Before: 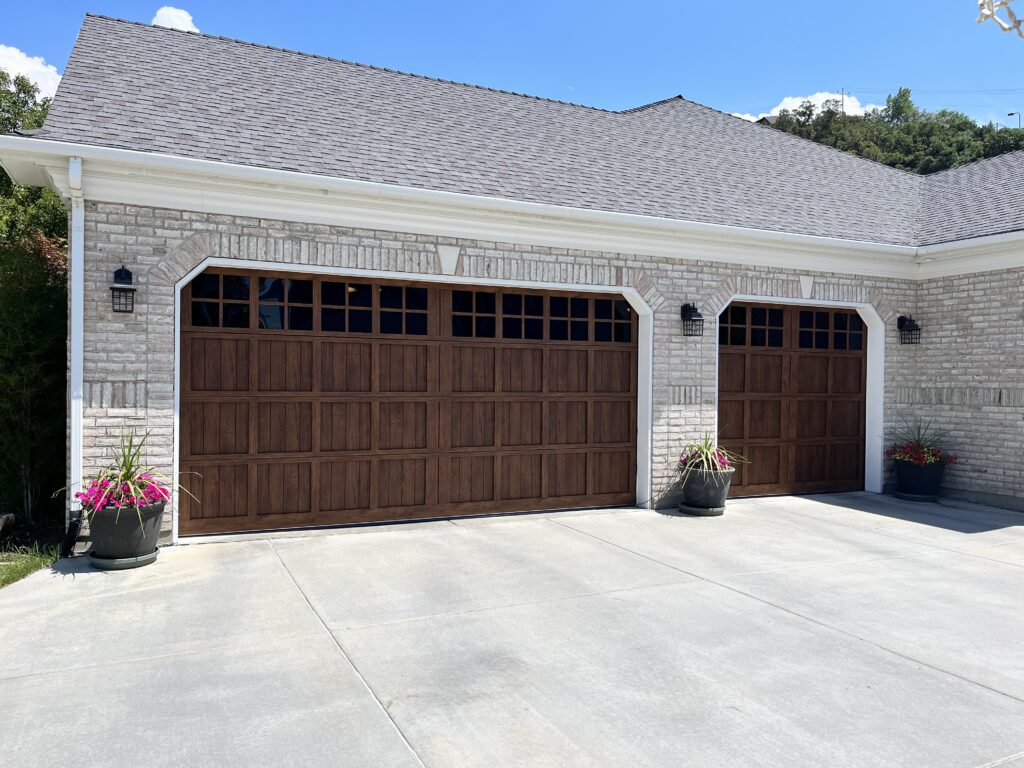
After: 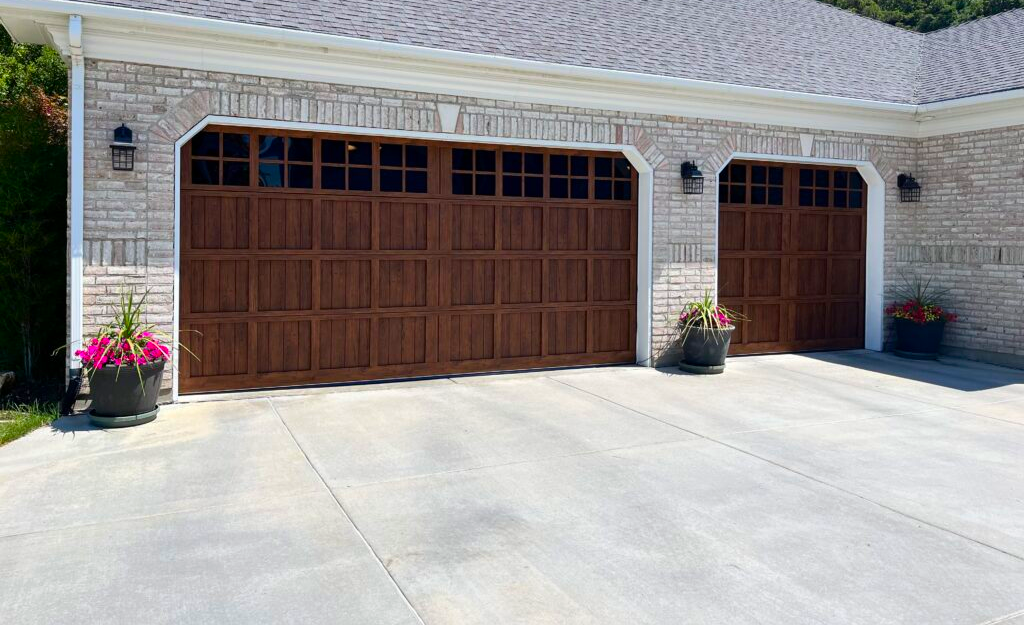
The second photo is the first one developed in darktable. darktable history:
contrast brightness saturation: brightness -0.02, saturation 0.35
shadows and highlights: radius 331.84, shadows 53.55, highlights -100, compress 94.63%, highlights color adjustment 73.23%, soften with gaussian
crop and rotate: top 18.507%
